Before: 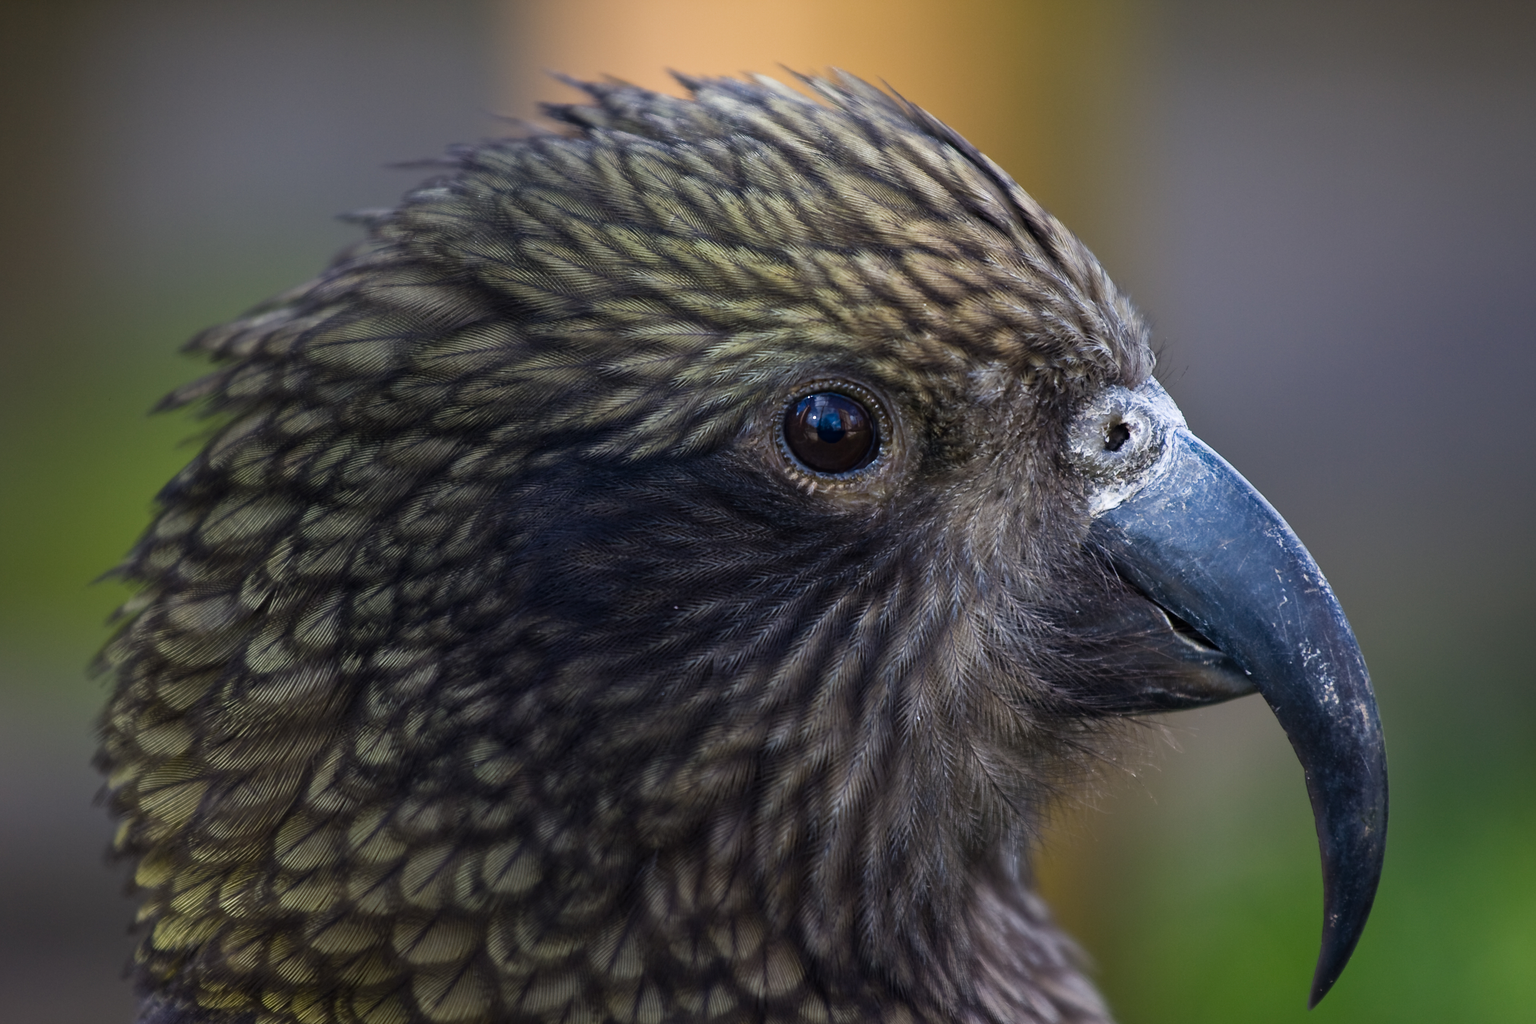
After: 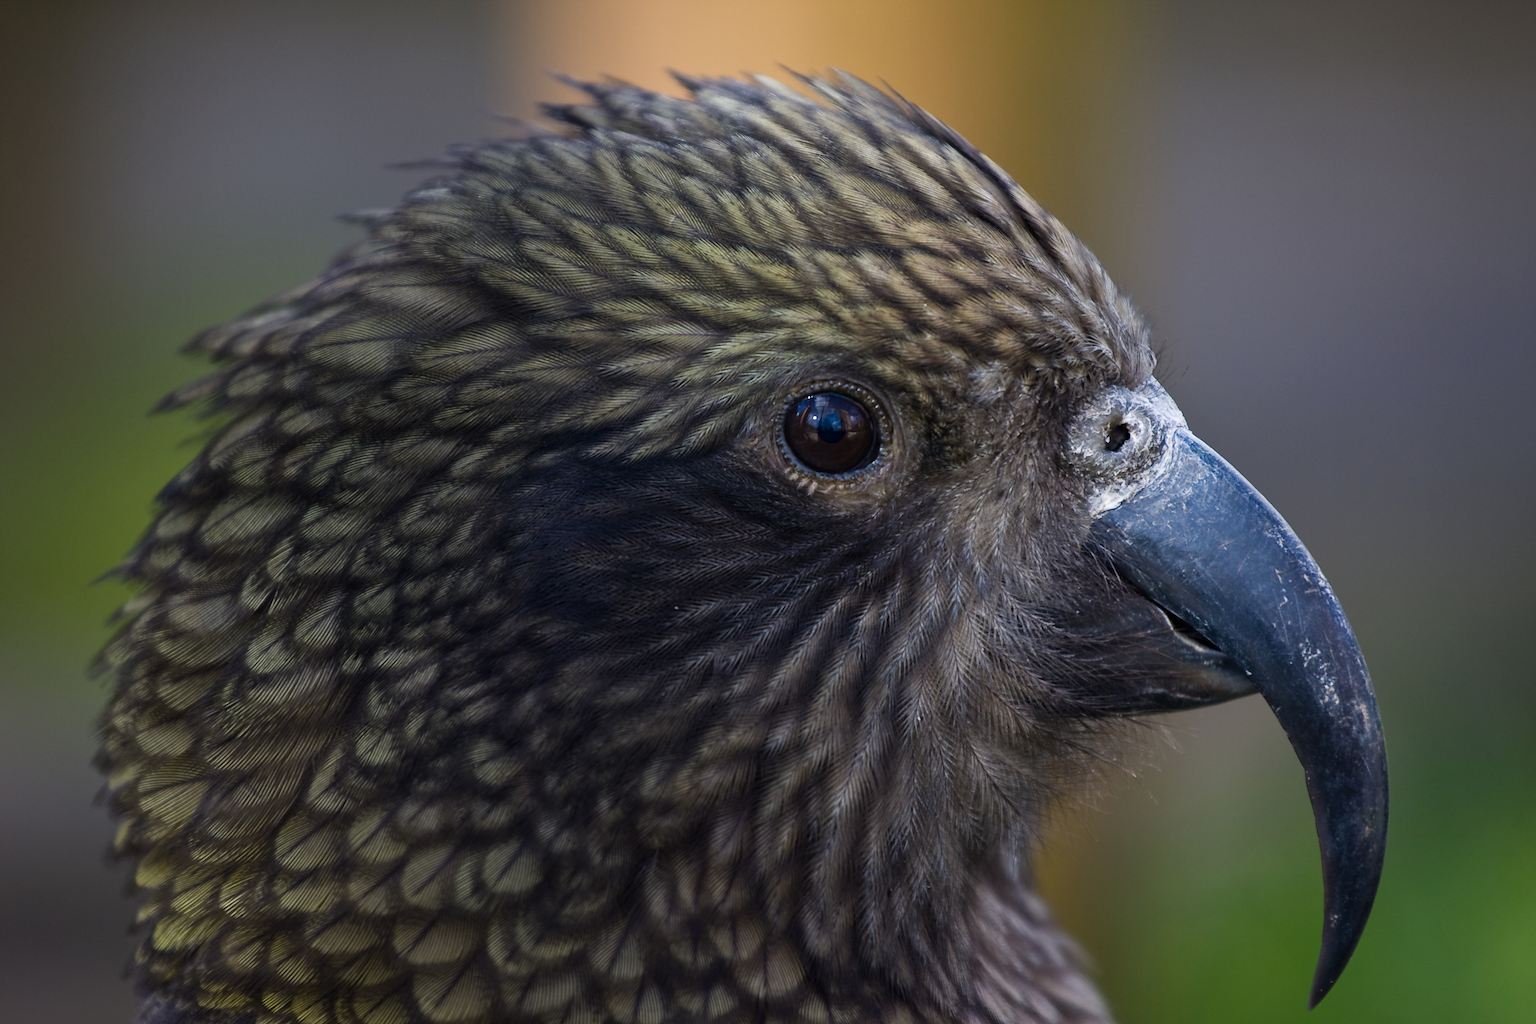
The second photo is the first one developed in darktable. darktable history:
rgb levels: preserve colors max RGB
base curve: curves: ch0 [(0, 0) (0.74, 0.67) (1, 1)]
sharpen: radius 2.883, amount 0.868, threshold 47.523
